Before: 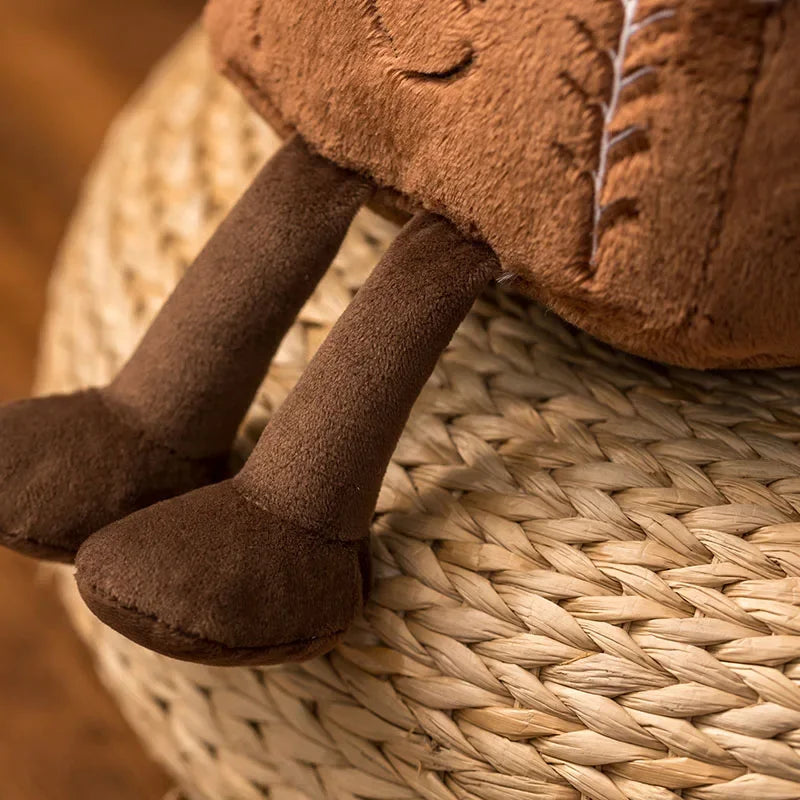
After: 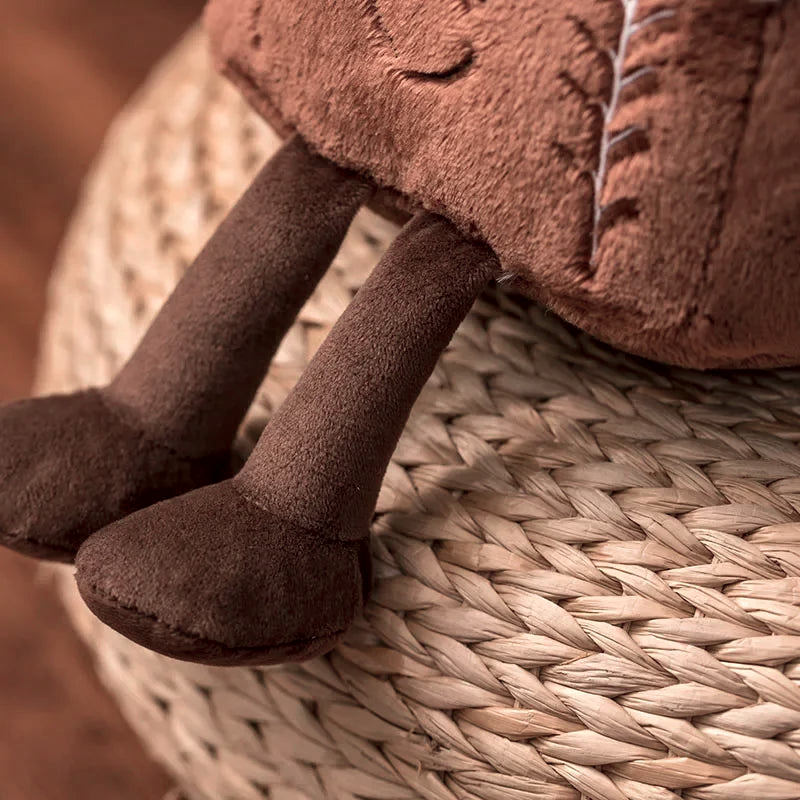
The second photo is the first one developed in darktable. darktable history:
local contrast: mode bilateral grid, contrast 20, coarseness 50, detail 132%, midtone range 0.2
base curve: curves: ch0 [(0, 0) (0.472, 0.455) (1, 1)], preserve colors none
color contrast: blue-yellow contrast 0.62
